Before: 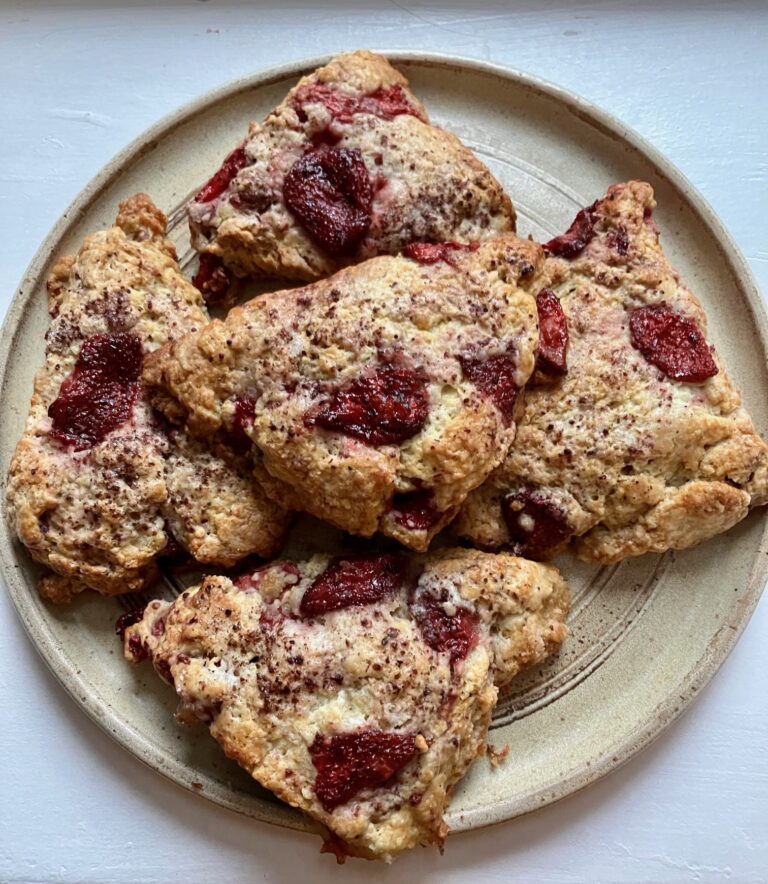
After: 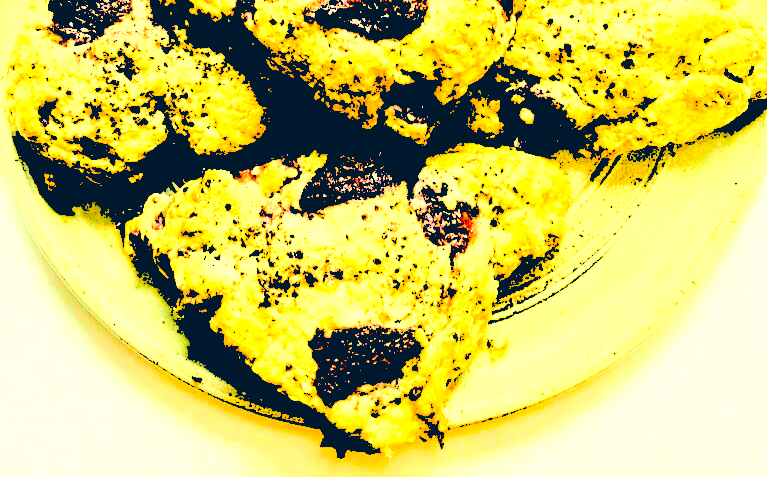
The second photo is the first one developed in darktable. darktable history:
color balance rgb: shadows lift › chroma 2.026%, shadows lift › hue 248.1°, perceptual saturation grading › global saturation 20%, perceptual saturation grading › highlights -25.256%, perceptual saturation grading › shadows 49.922%, global vibrance 20%
velvia: on, module defaults
haze removal: strength 0.031, distance 0.245, compatibility mode true, adaptive false
crop and rotate: top 45.982%, right 0.031%
exposure: compensate exposure bias true, compensate highlight preservation false
levels: levels [0.246, 0.256, 0.506]
color correction: highlights a* -15.9, highlights b* 39.7, shadows a* -39.59, shadows b* -26.15
